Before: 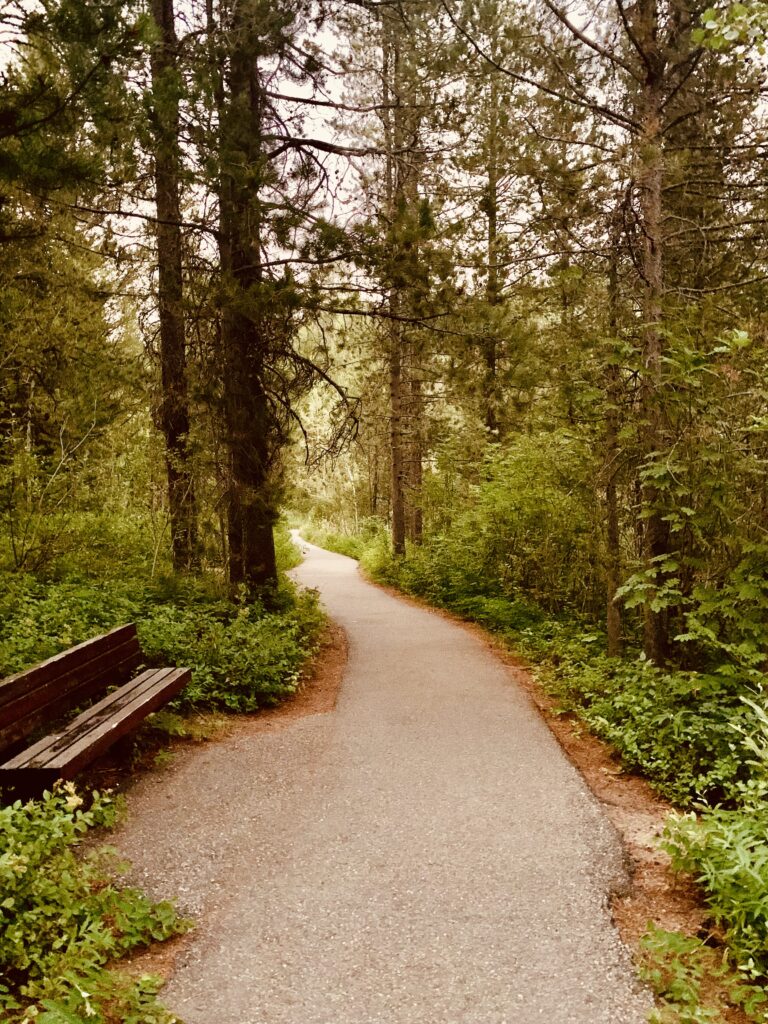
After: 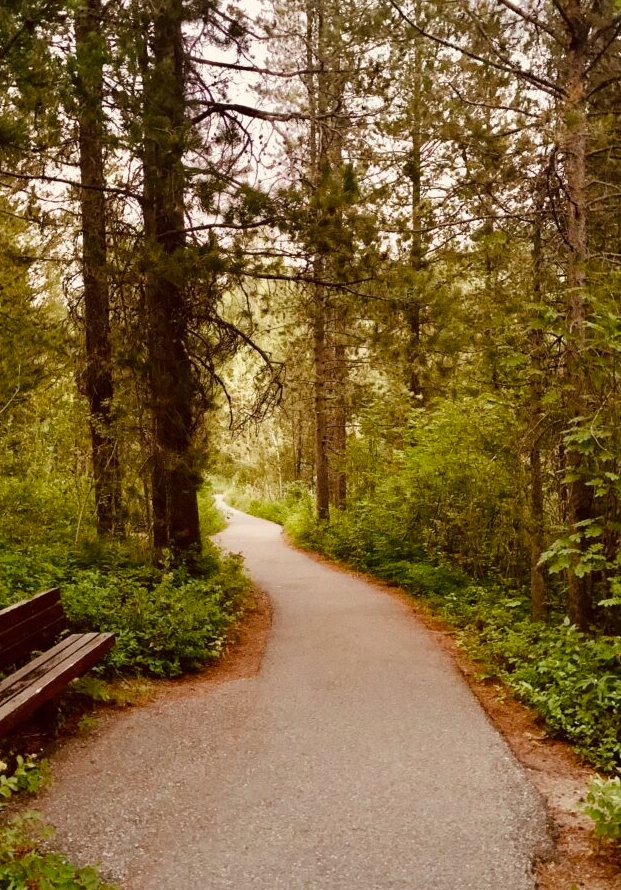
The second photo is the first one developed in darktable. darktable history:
crop: left 9.929%, top 3.475%, right 9.188%, bottom 9.529%
graduated density: rotation -180°, offset 24.95
